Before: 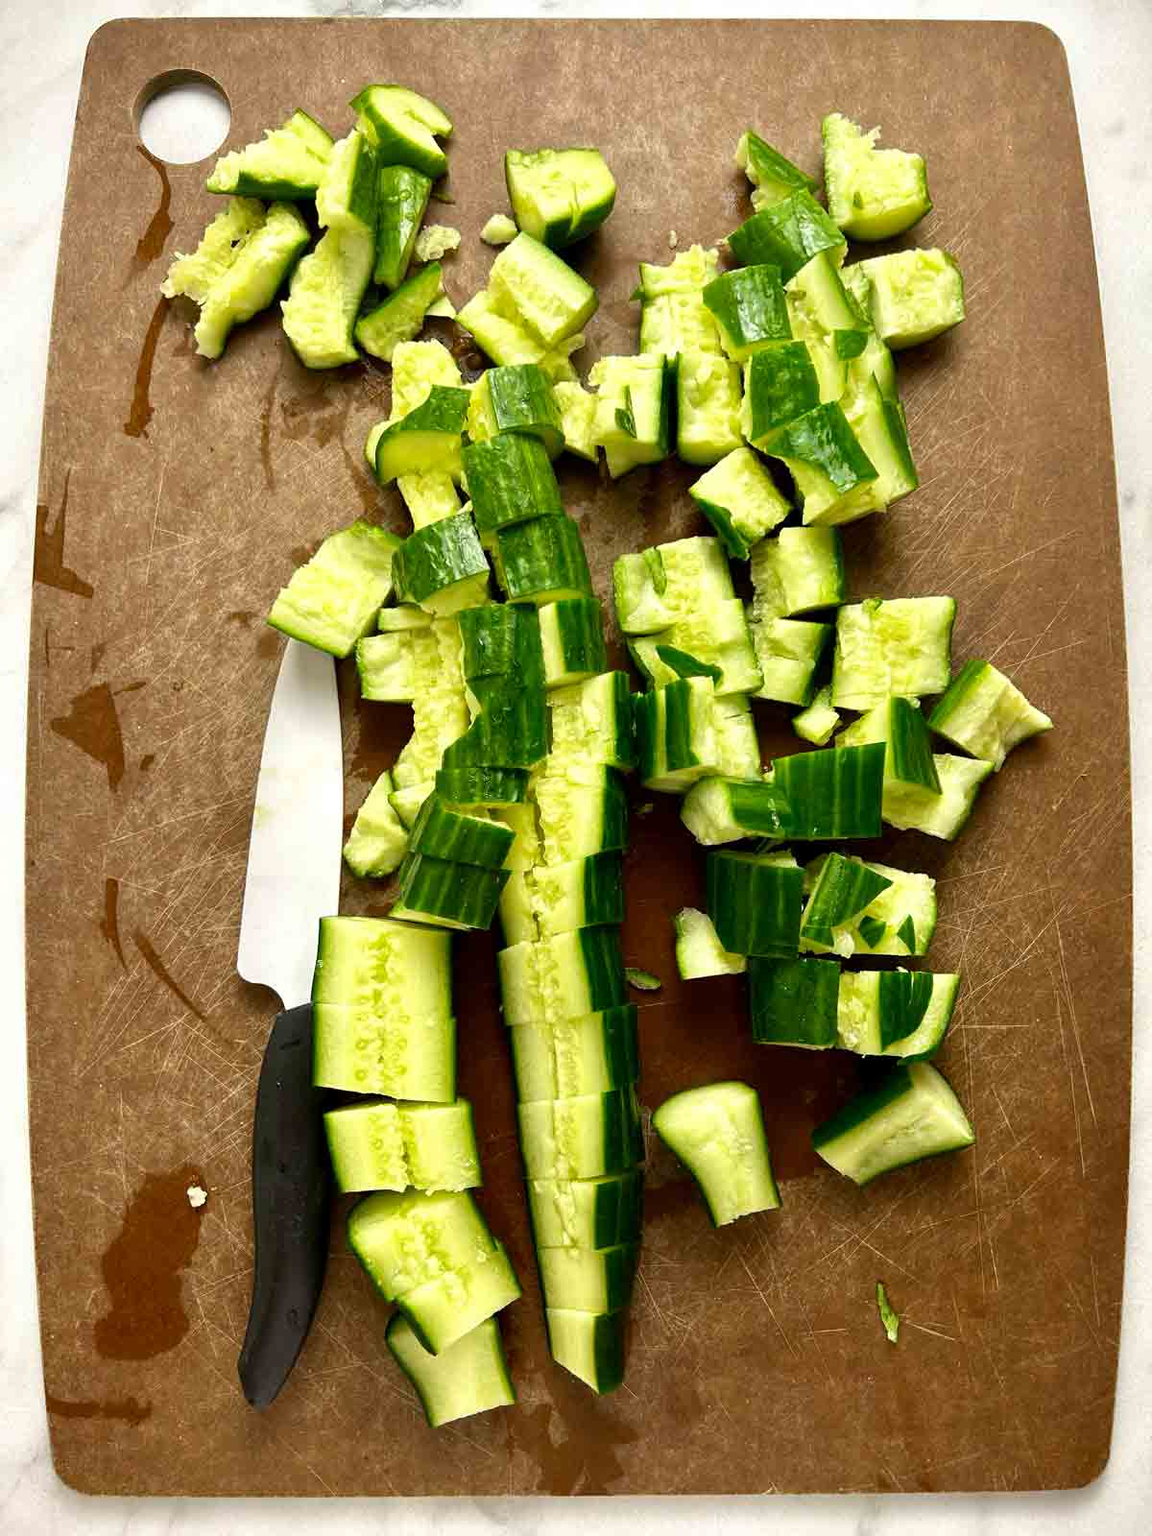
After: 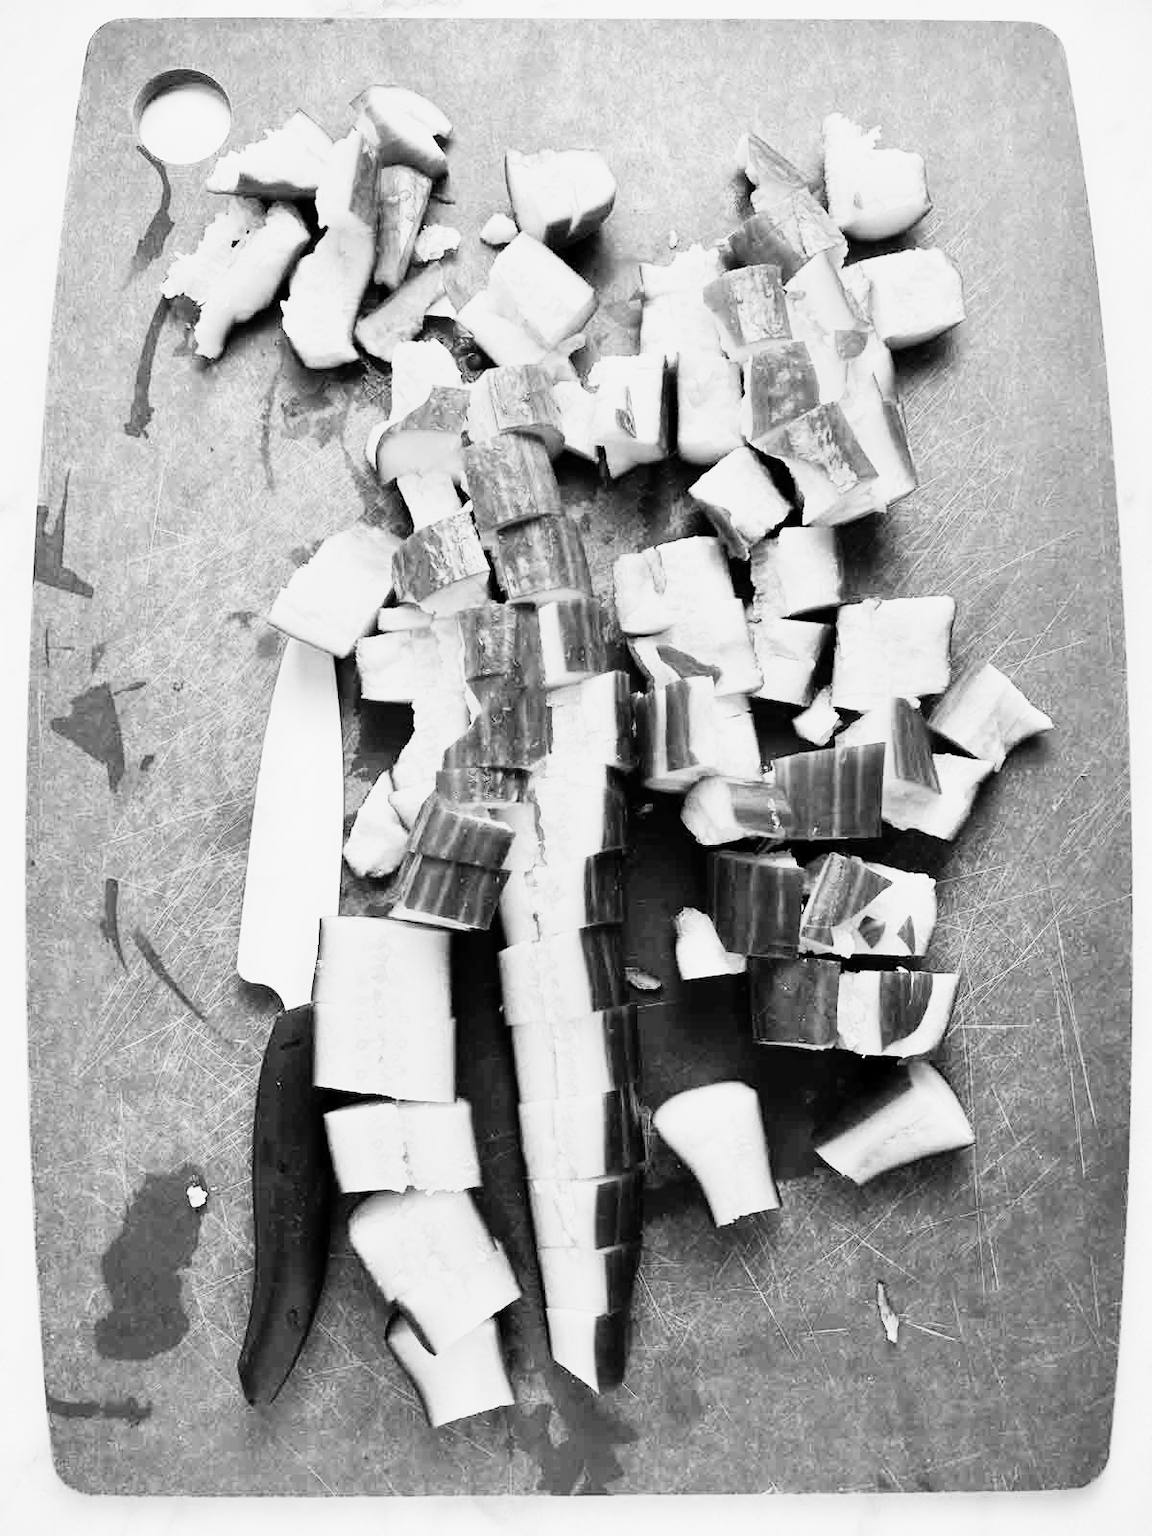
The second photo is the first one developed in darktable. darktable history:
color balance rgb: contrast -30%
monochrome: on, module defaults
rgb curve: curves: ch0 [(0, 0) (0.21, 0.15) (0.24, 0.21) (0.5, 0.75) (0.75, 0.96) (0.89, 0.99) (1, 1)]; ch1 [(0, 0.02) (0.21, 0.13) (0.25, 0.2) (0.5, 0.67) (0.75, 0.9) (0.89, 0.97) (1, 1)]; ch2 [(0, 0.02) (0.21, 0.13) (0.25, 0.2) (0.5, 0.67) (0.75, 0.9) (0.89, 0.97) (1, 1)], compensate middle gray true
